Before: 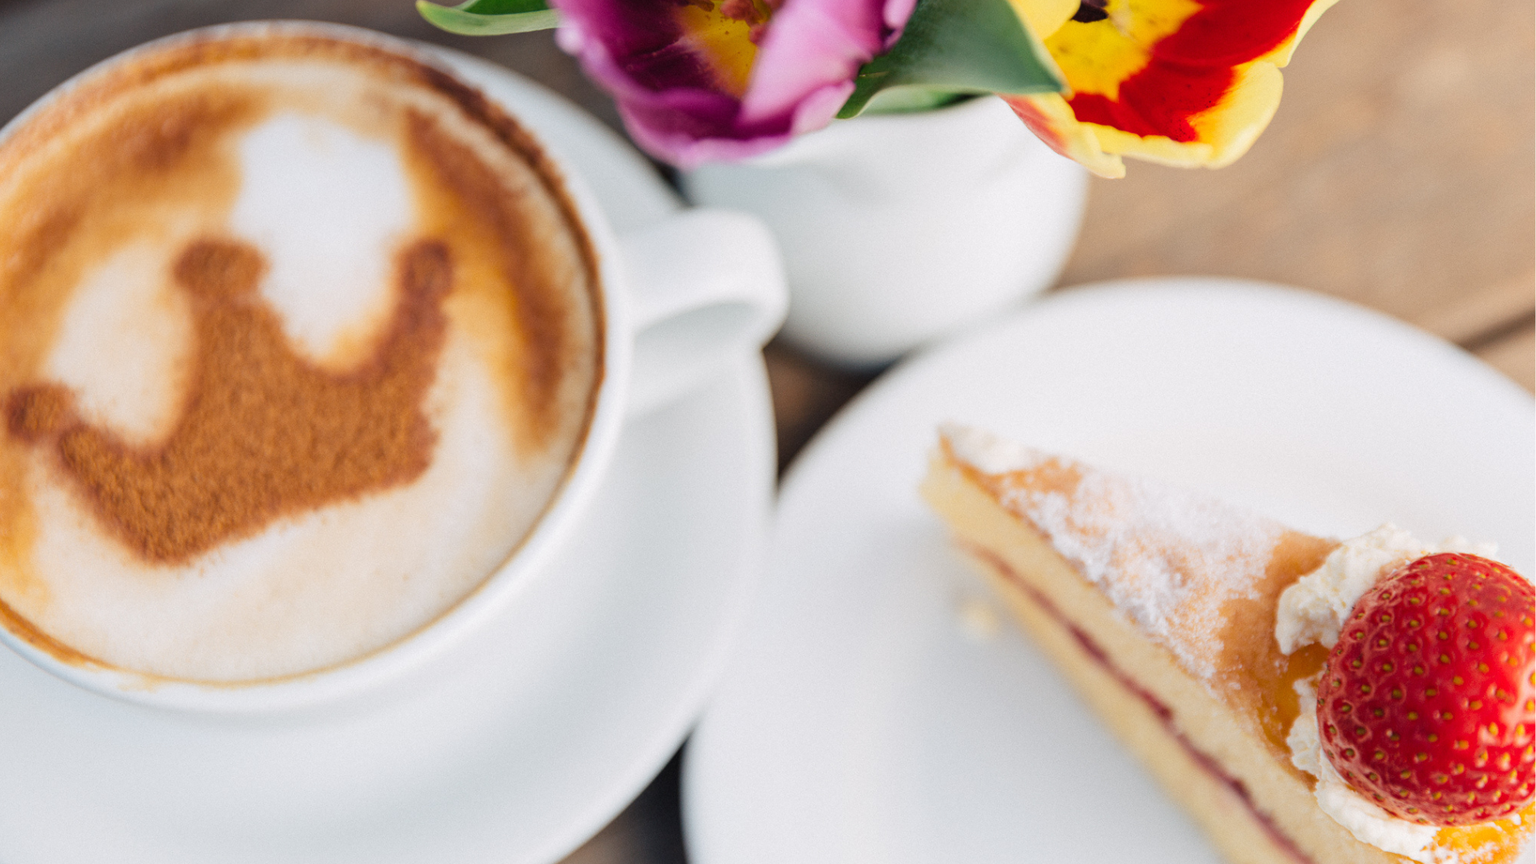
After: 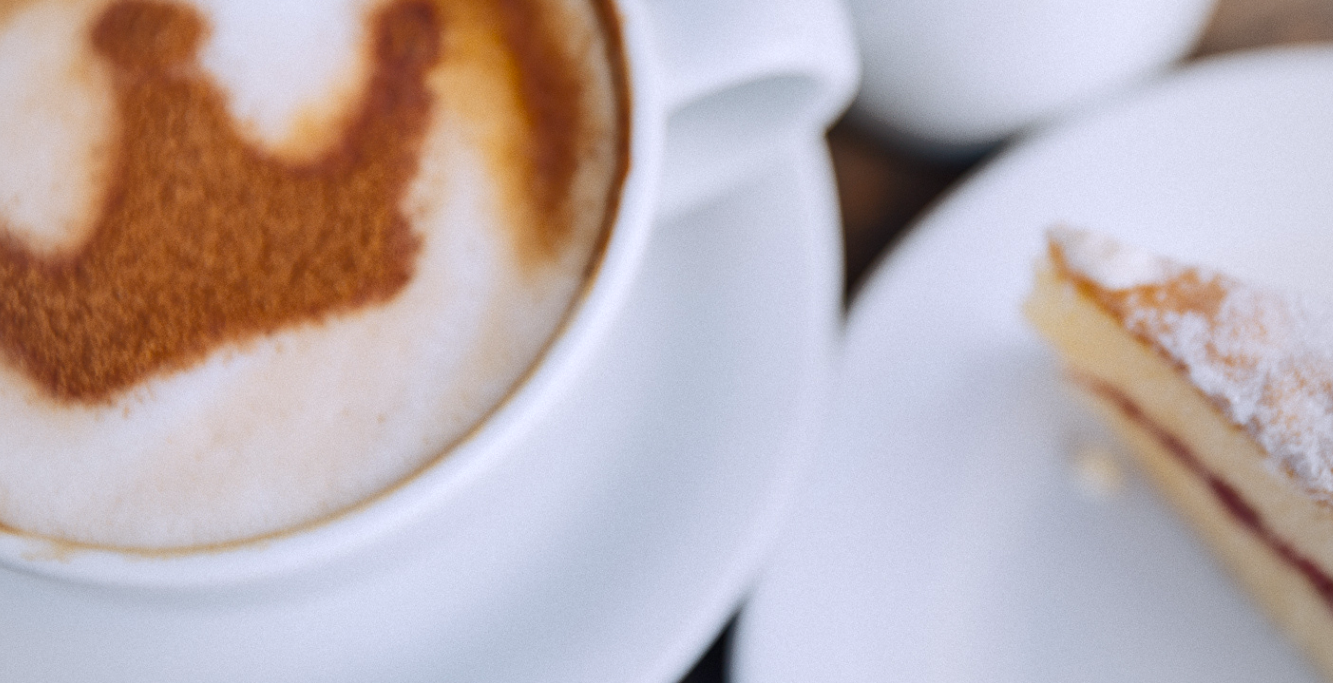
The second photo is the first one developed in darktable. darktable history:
vignetting: fall-off start 71.66%, brightness -0.181, saturation -0.306, center (-0.054, -0.356), unbound false
crop: left 6.594%, top 28.122%, right 23.958%, bottom 8.61%
color calibration: illuminant as shot in camera, x 0.358, y 0.373, temperature 4628.91 K, clip negative RGB from gamut false
shadows and highlights: radius 266.36, soften with gaussian
